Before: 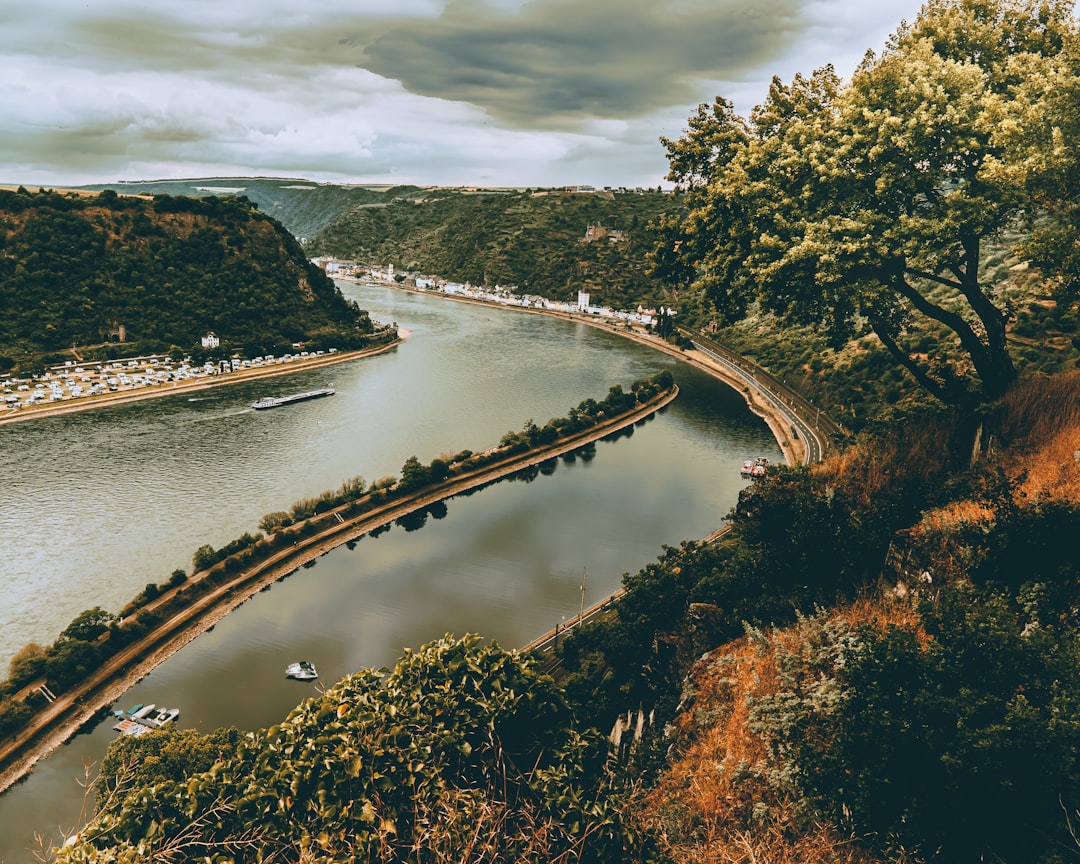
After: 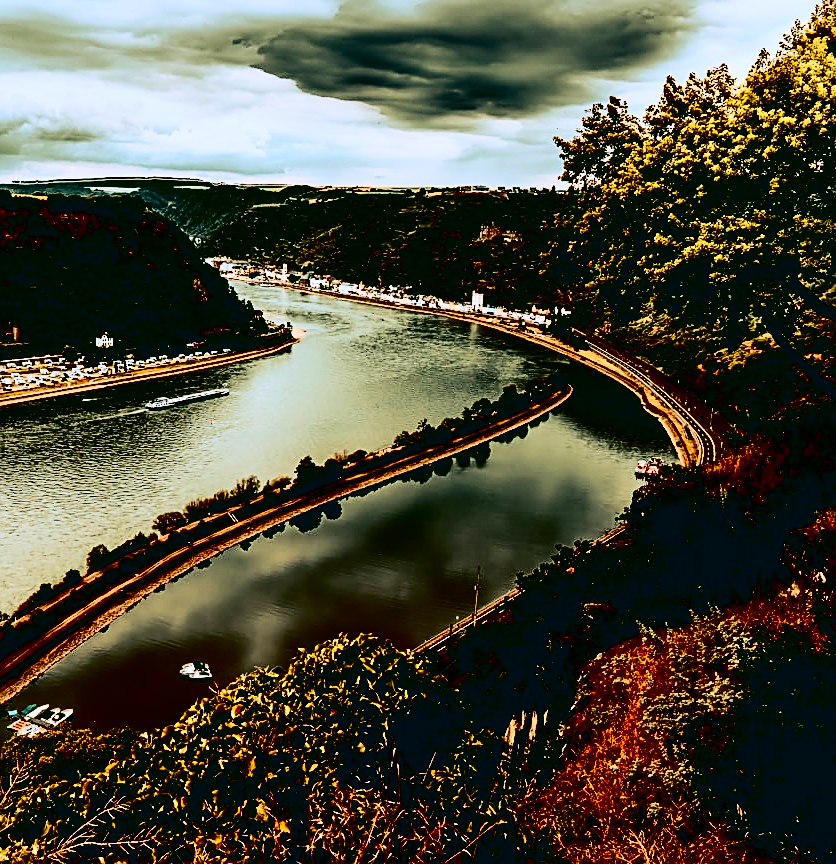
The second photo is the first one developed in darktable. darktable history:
contrast brightness saturation: contrast 0.77, brightness -1, saturation 1
sharpen: on, module defaults
exposure: exposure -0.072 EV, compensate highlight preservation false
crop: left 9.88%, right 12.664%
